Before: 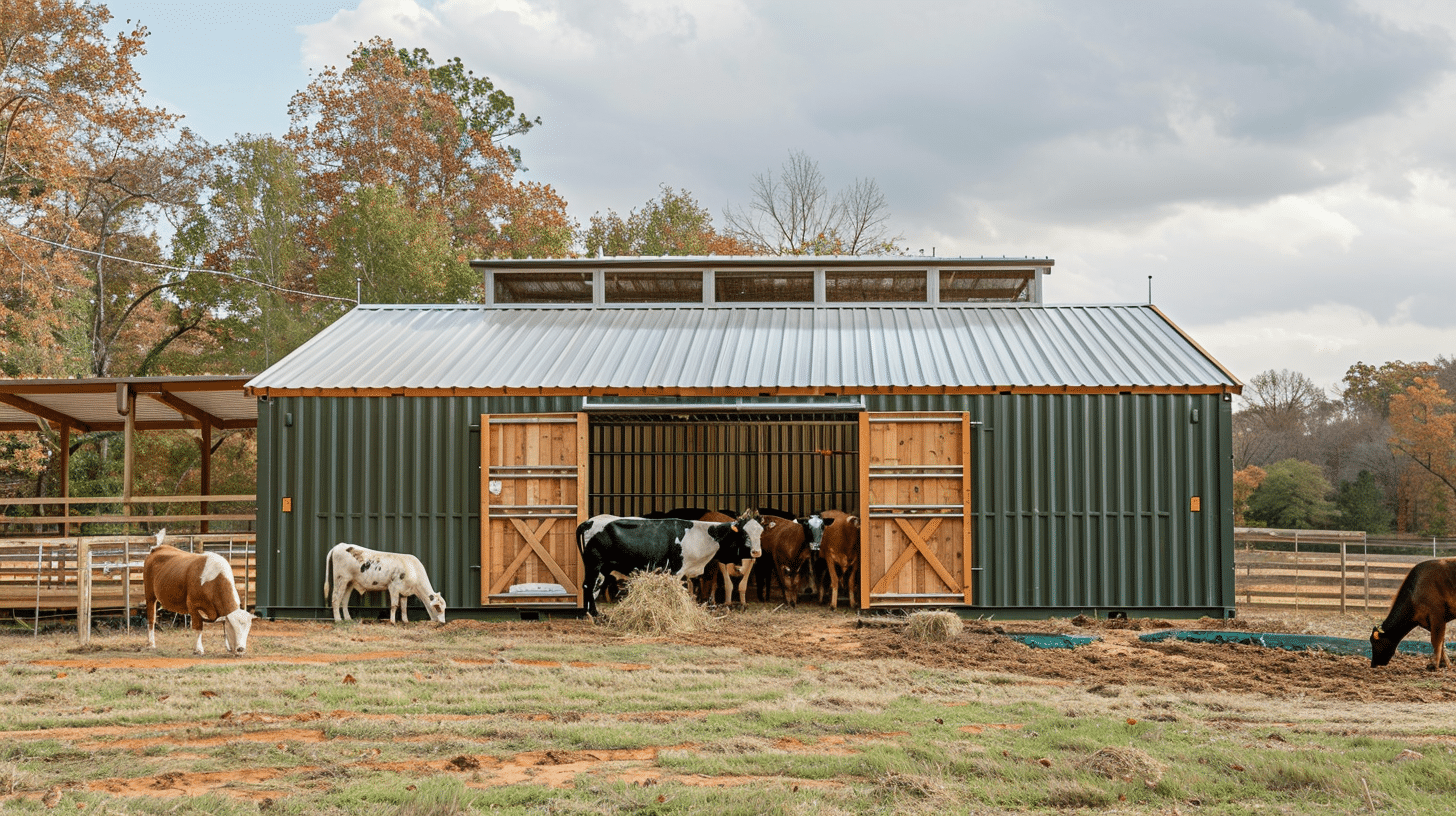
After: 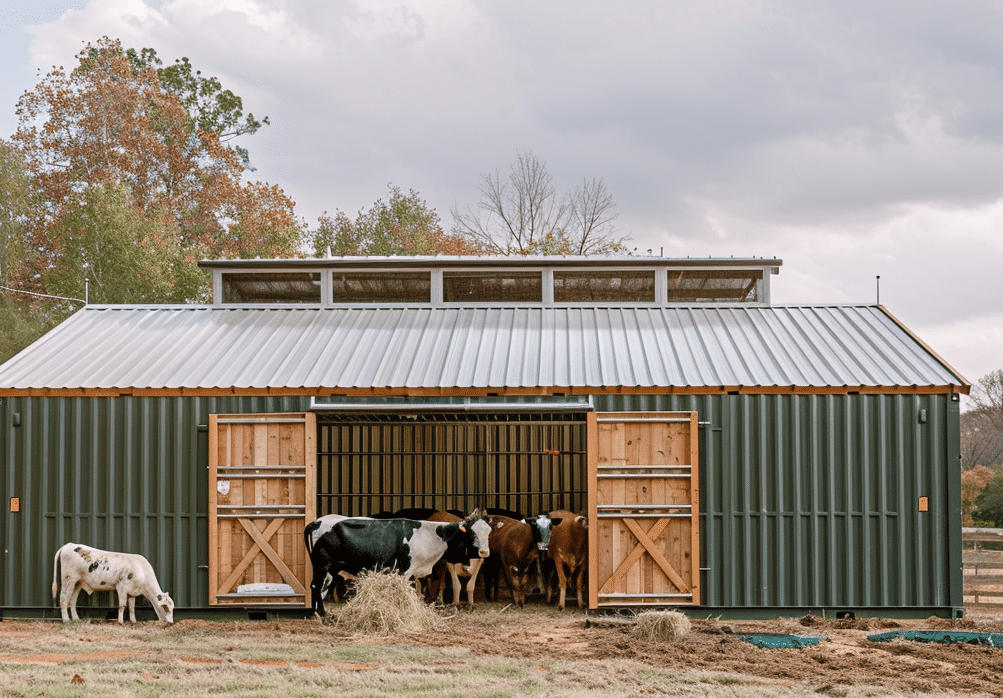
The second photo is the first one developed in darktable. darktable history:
crop: left 18.698%, right 12.399%, bottom 14.419%
color correction: highlights b* 0.066, saturation 0.783
color balance rgb: highlights gain › chroma 1.461%, highlights gain › hue 311.5°, perceptual saturation grading › global saturation 0.922%, perceptual saturation grading › highlights -18.209%, perceptual saturation grading › mid-tones 6.94%, perceptual saturation grading › shadows 28.202%, perceptual brilliance grading › global brilliance 2.932%, perceptual brilliance grading › highlights -2.805%, perceptual brilliance grading › shadows 2.708%
